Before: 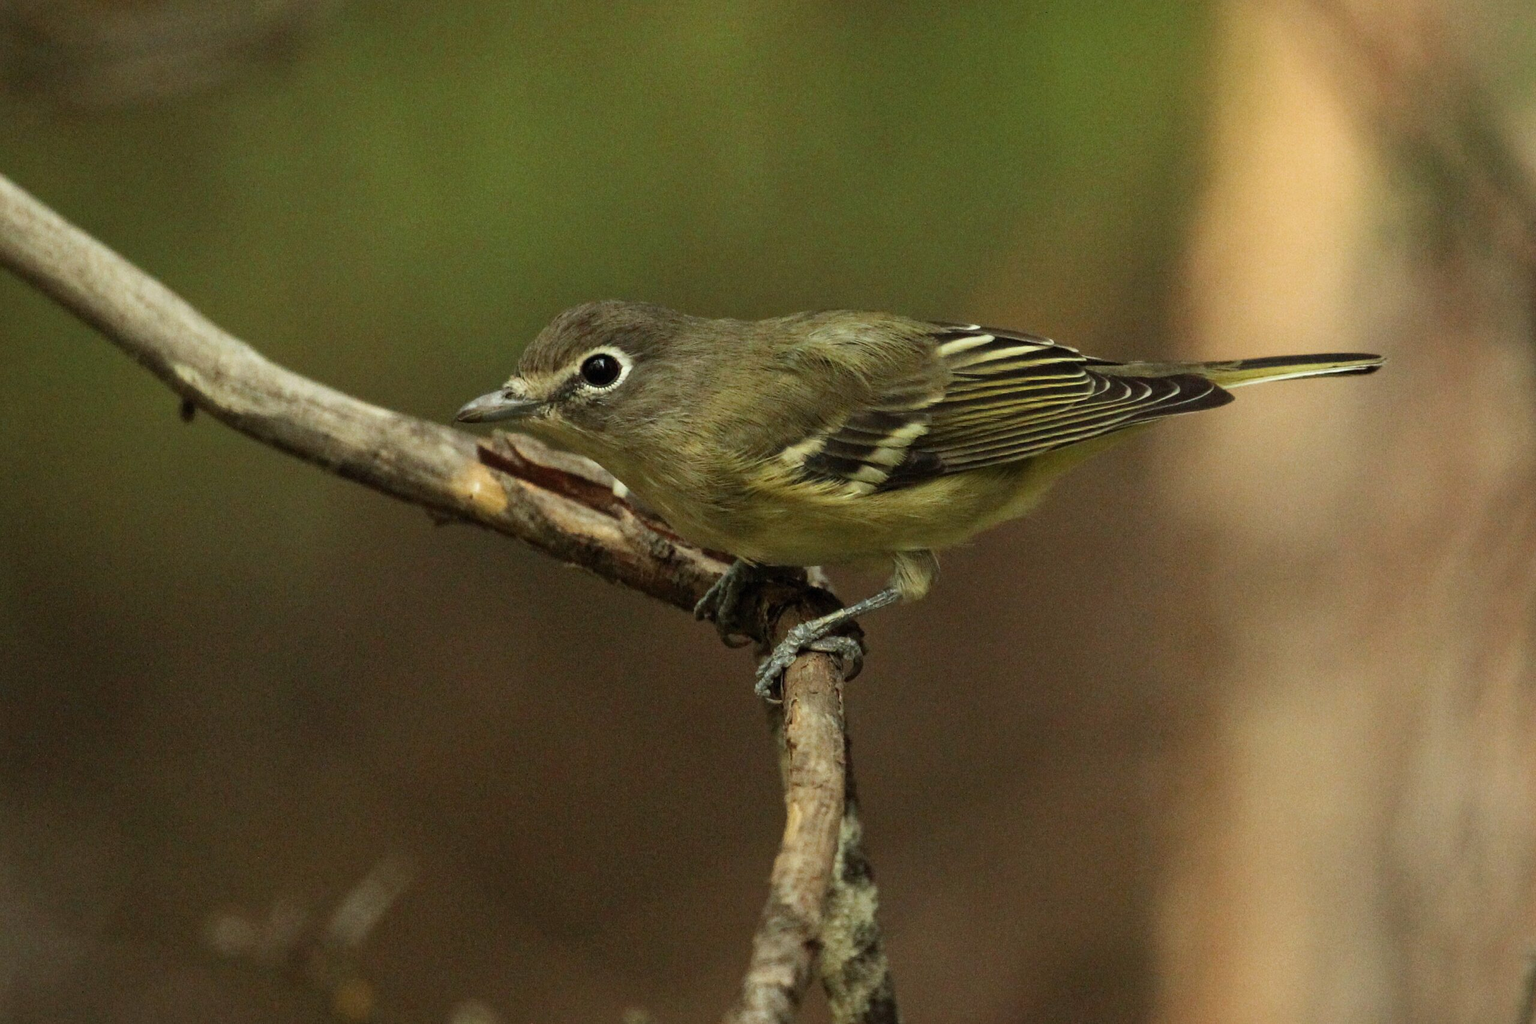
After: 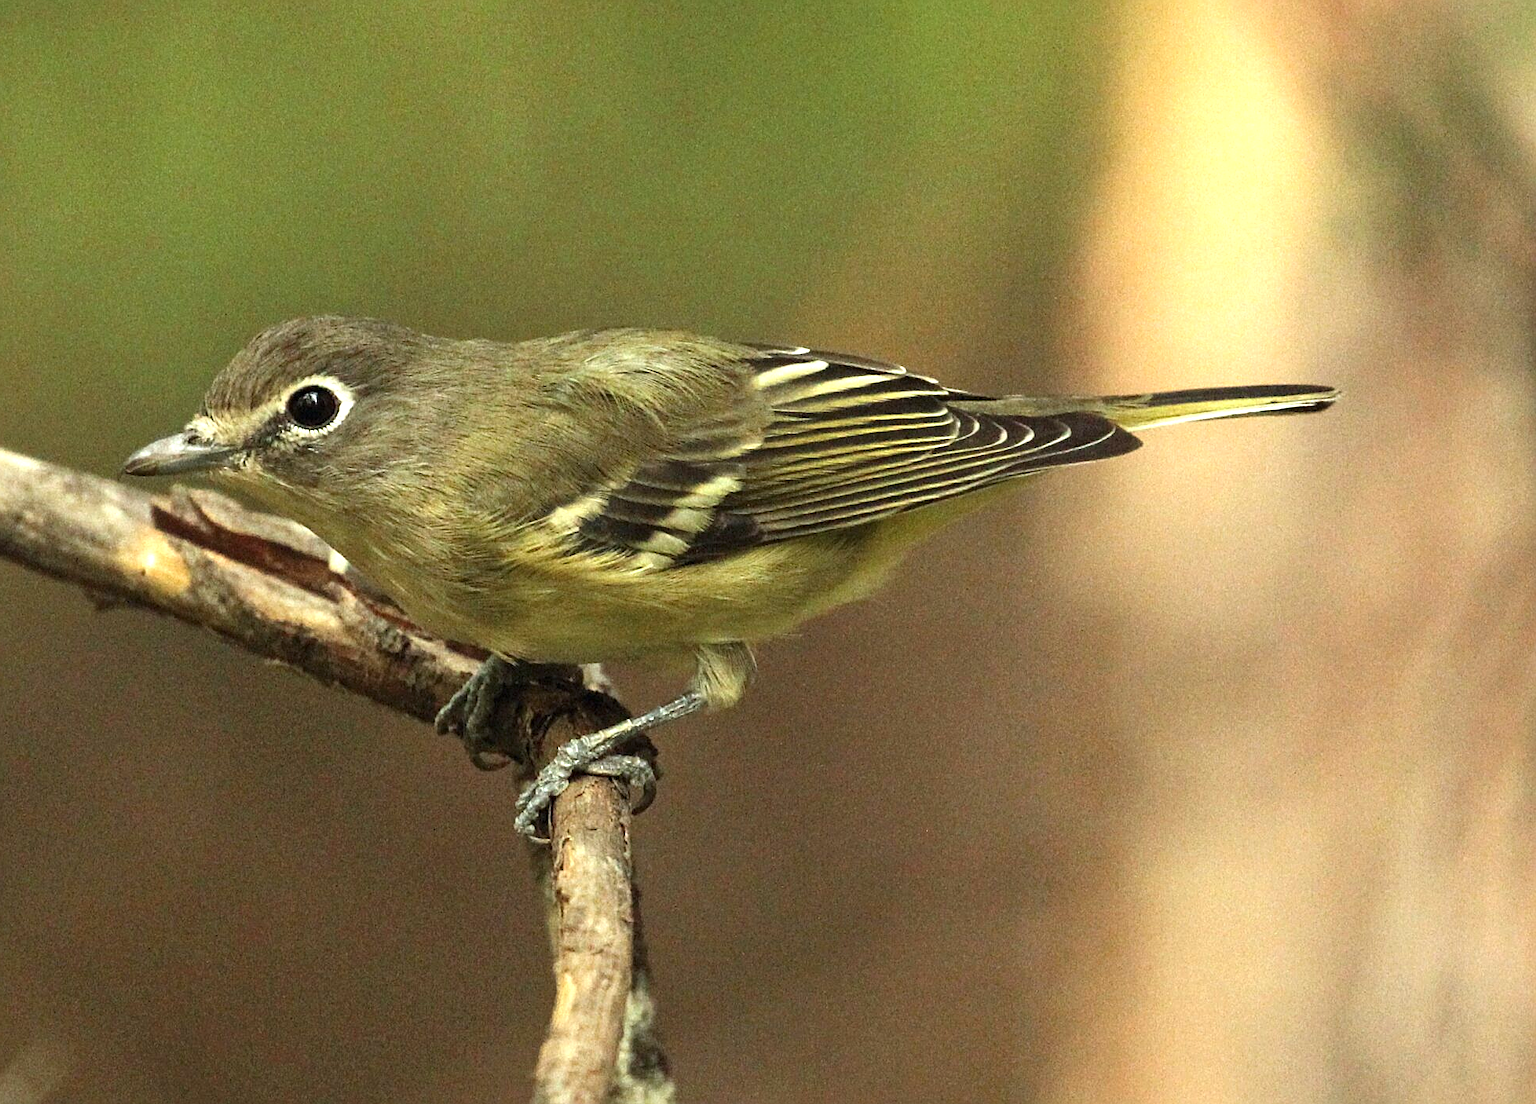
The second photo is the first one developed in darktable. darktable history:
crop: left 23.561%, top 5.826%, bottom 11.779%
exposure: black level correction 0, exposure 1 EV, compensate highlight preservation false
sharpen: on, module defaults
